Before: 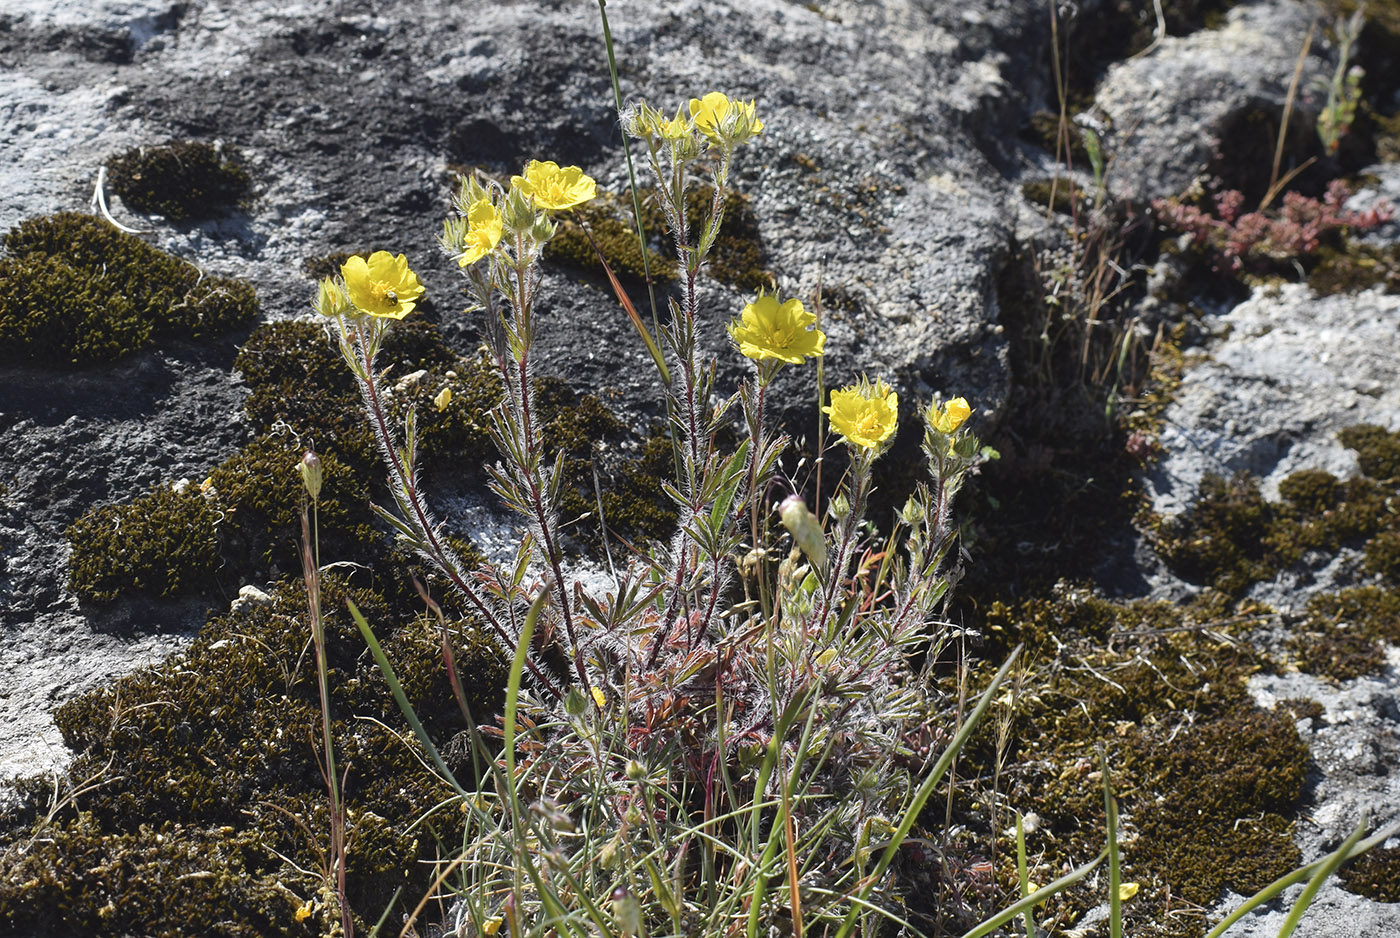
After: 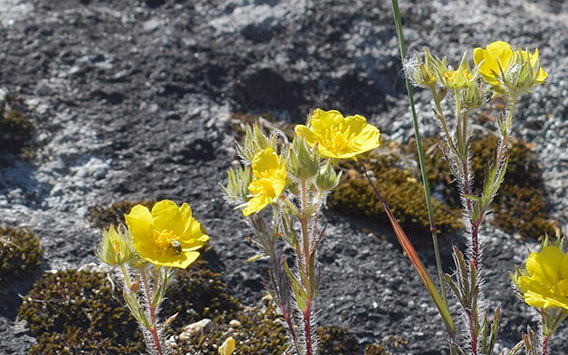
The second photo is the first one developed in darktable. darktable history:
shadows and highlights: on, module defaults
crop: left 15.452%, top 5.459%, right 43.956%, bottom 56.62%
